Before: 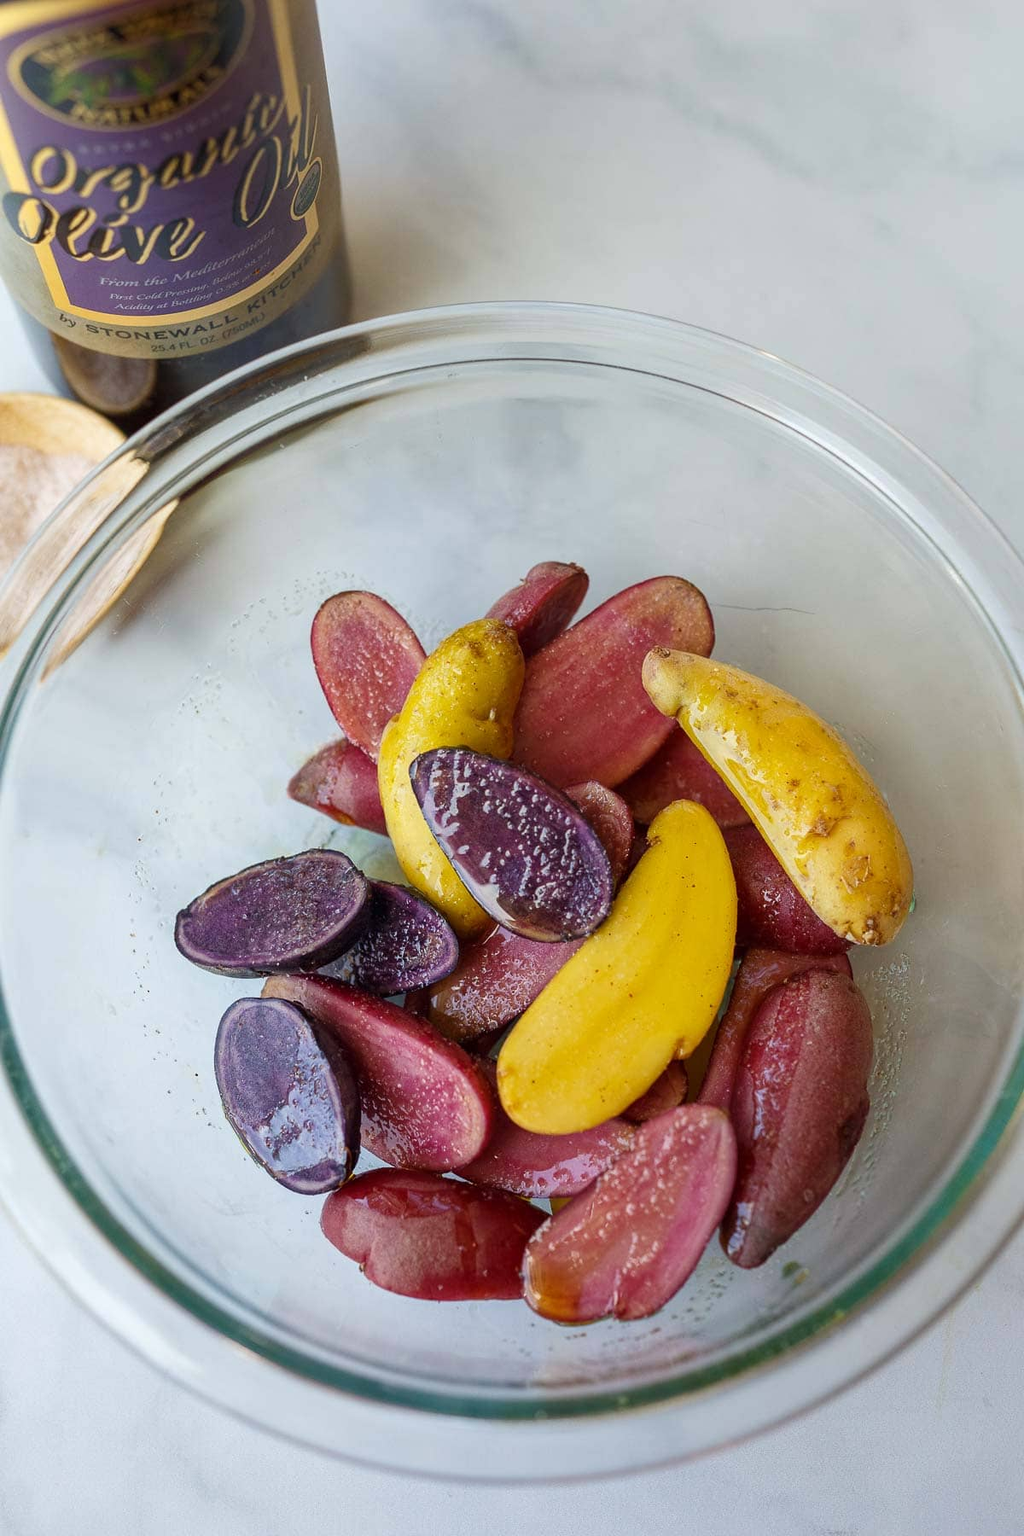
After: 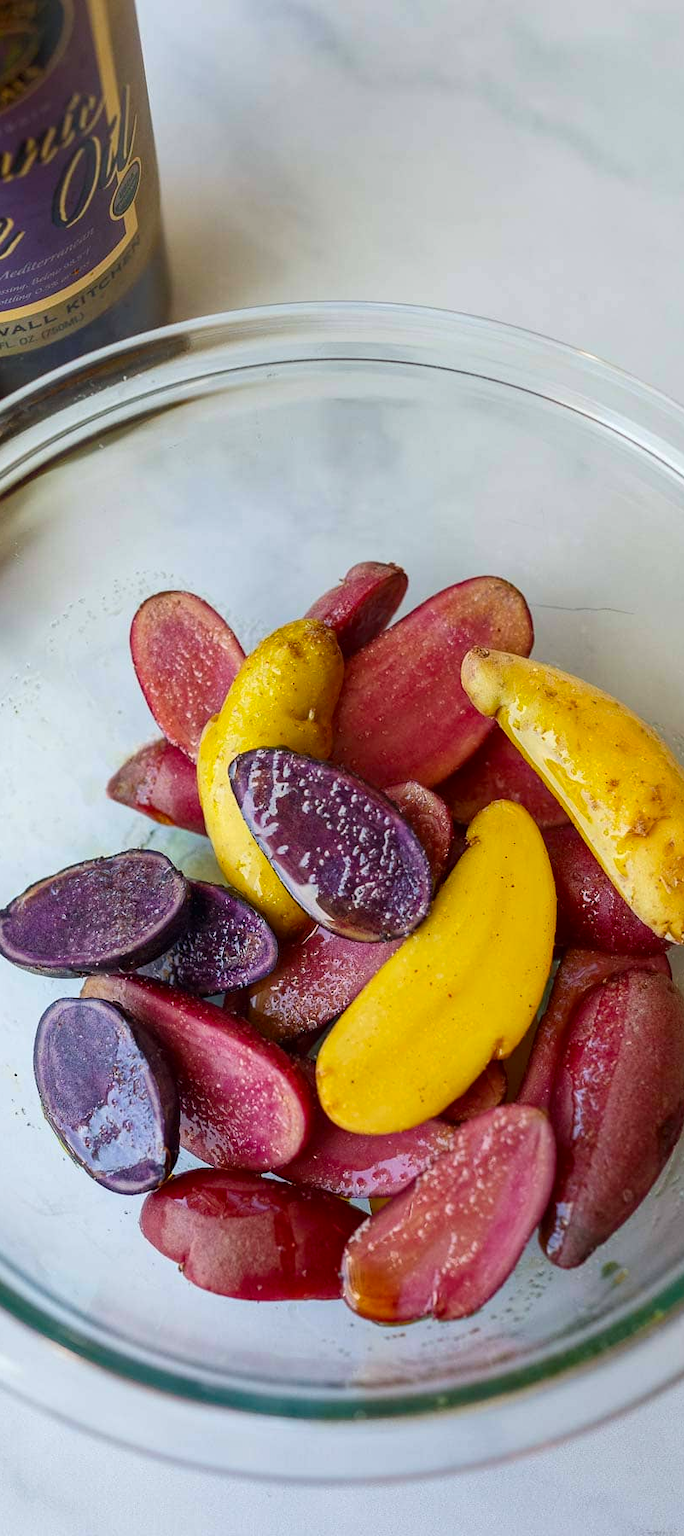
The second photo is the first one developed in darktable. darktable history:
contrast brightness saturation: contrast 0.08, saturation 0.2
crop and rotate: left 17.732%, right 15.423%
